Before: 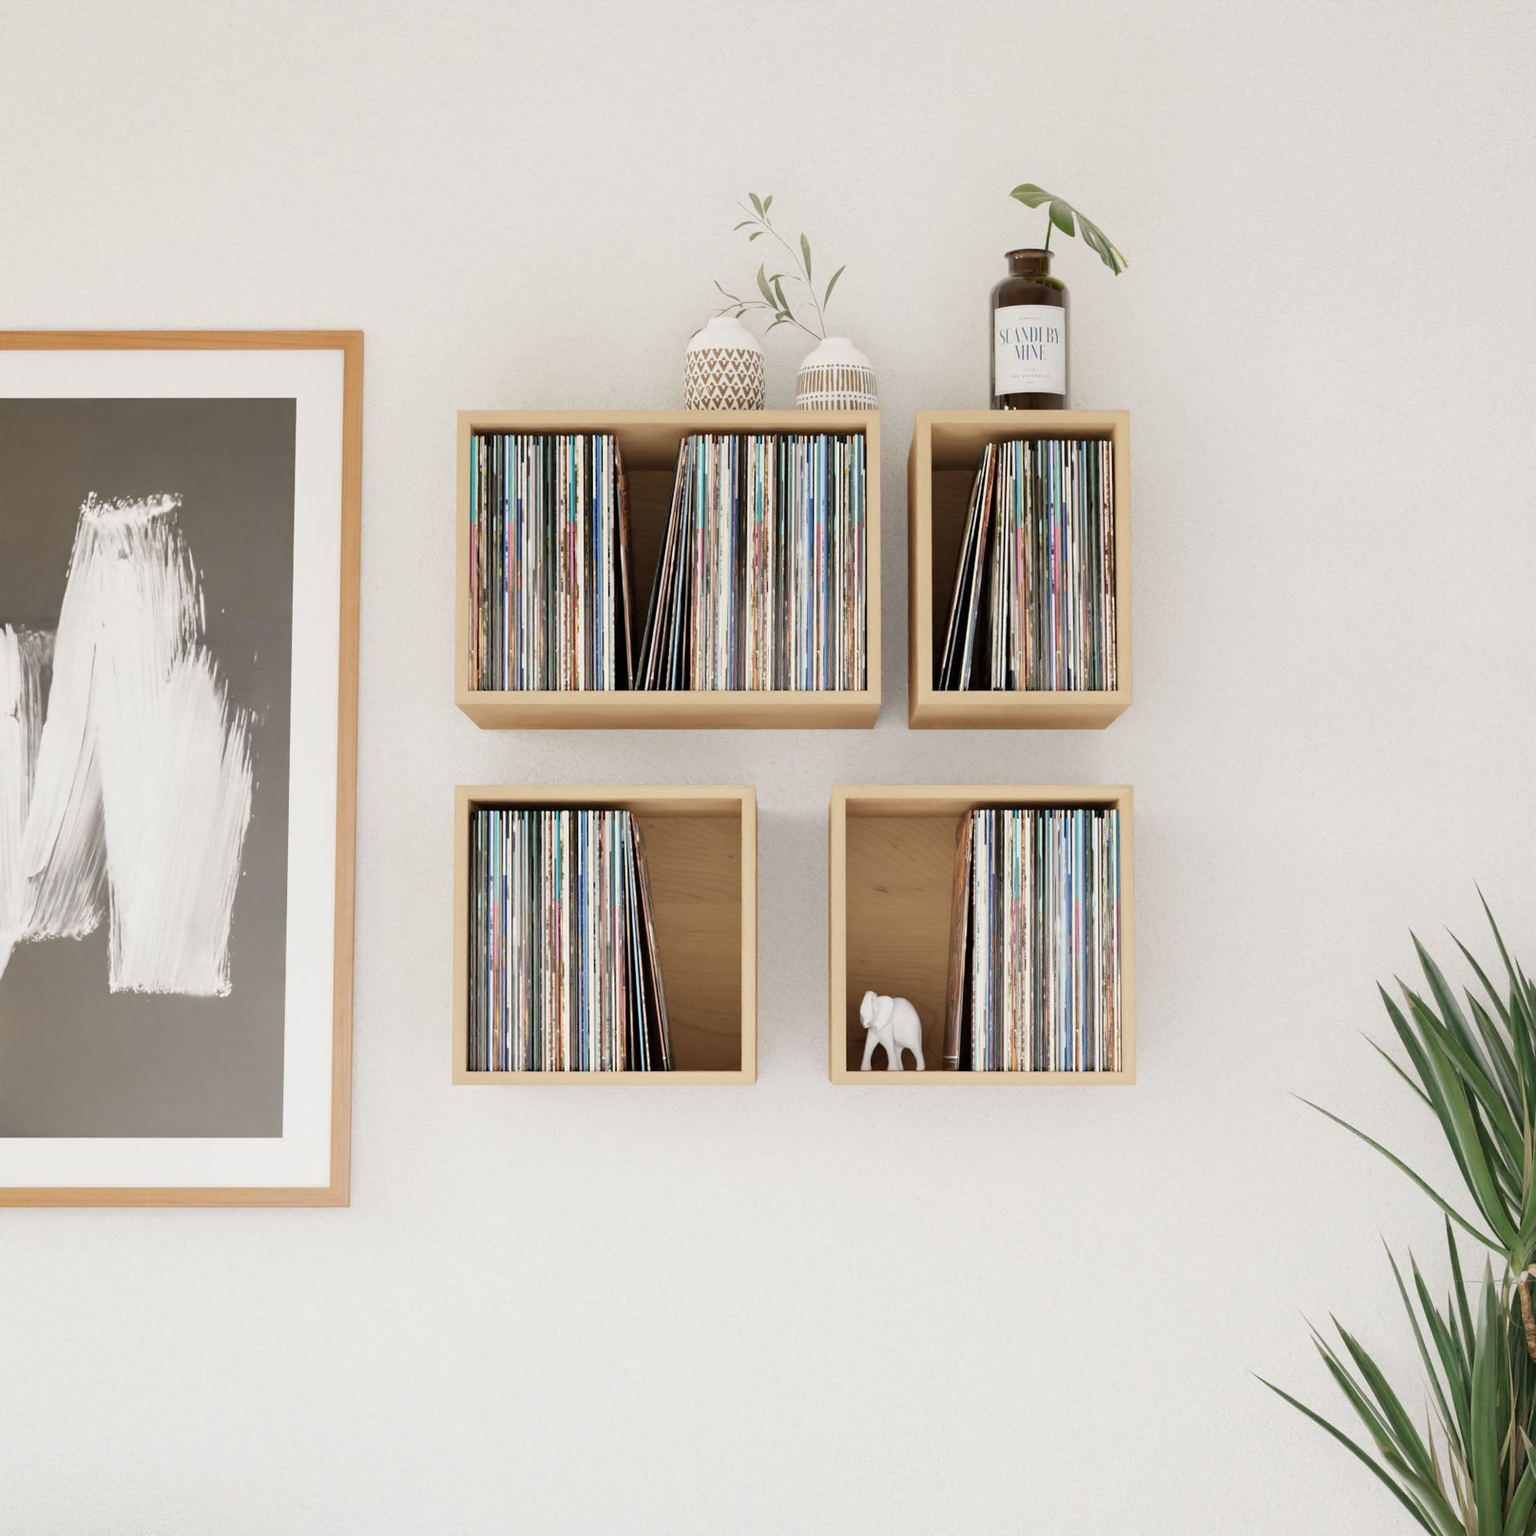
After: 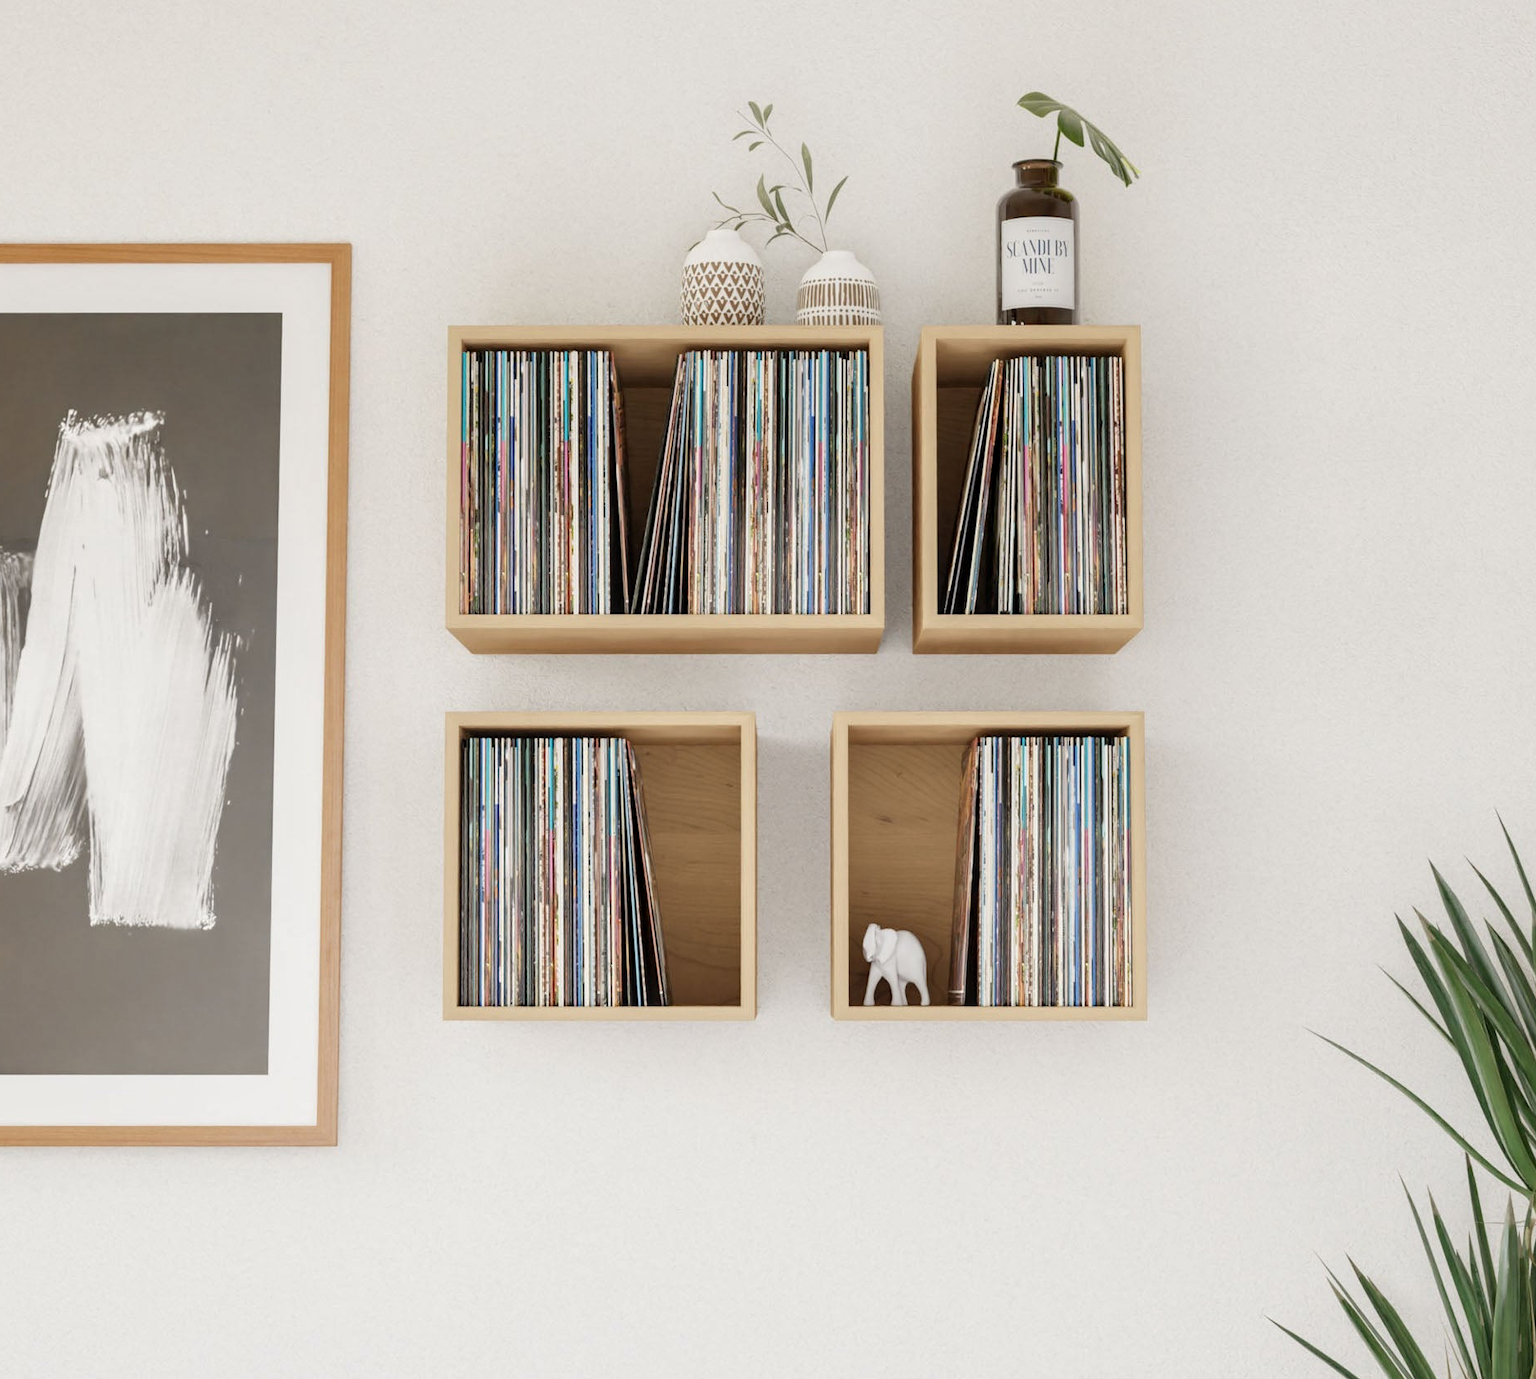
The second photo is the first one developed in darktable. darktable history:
local contrast: on, module defaults
crop: left 1.507%, top 6.147%, right 1.379%, bottom 6.637%
